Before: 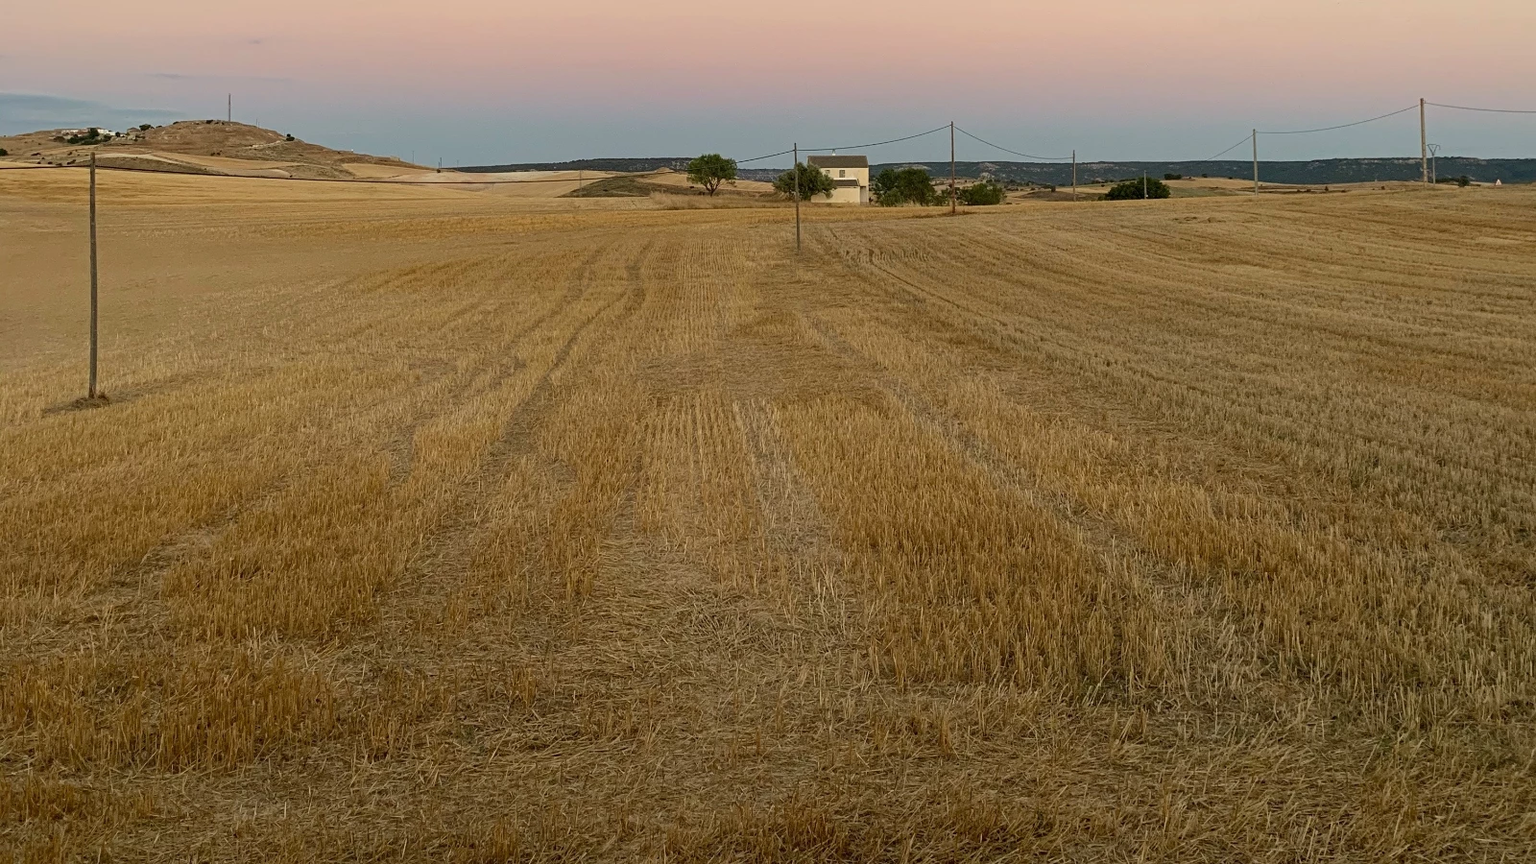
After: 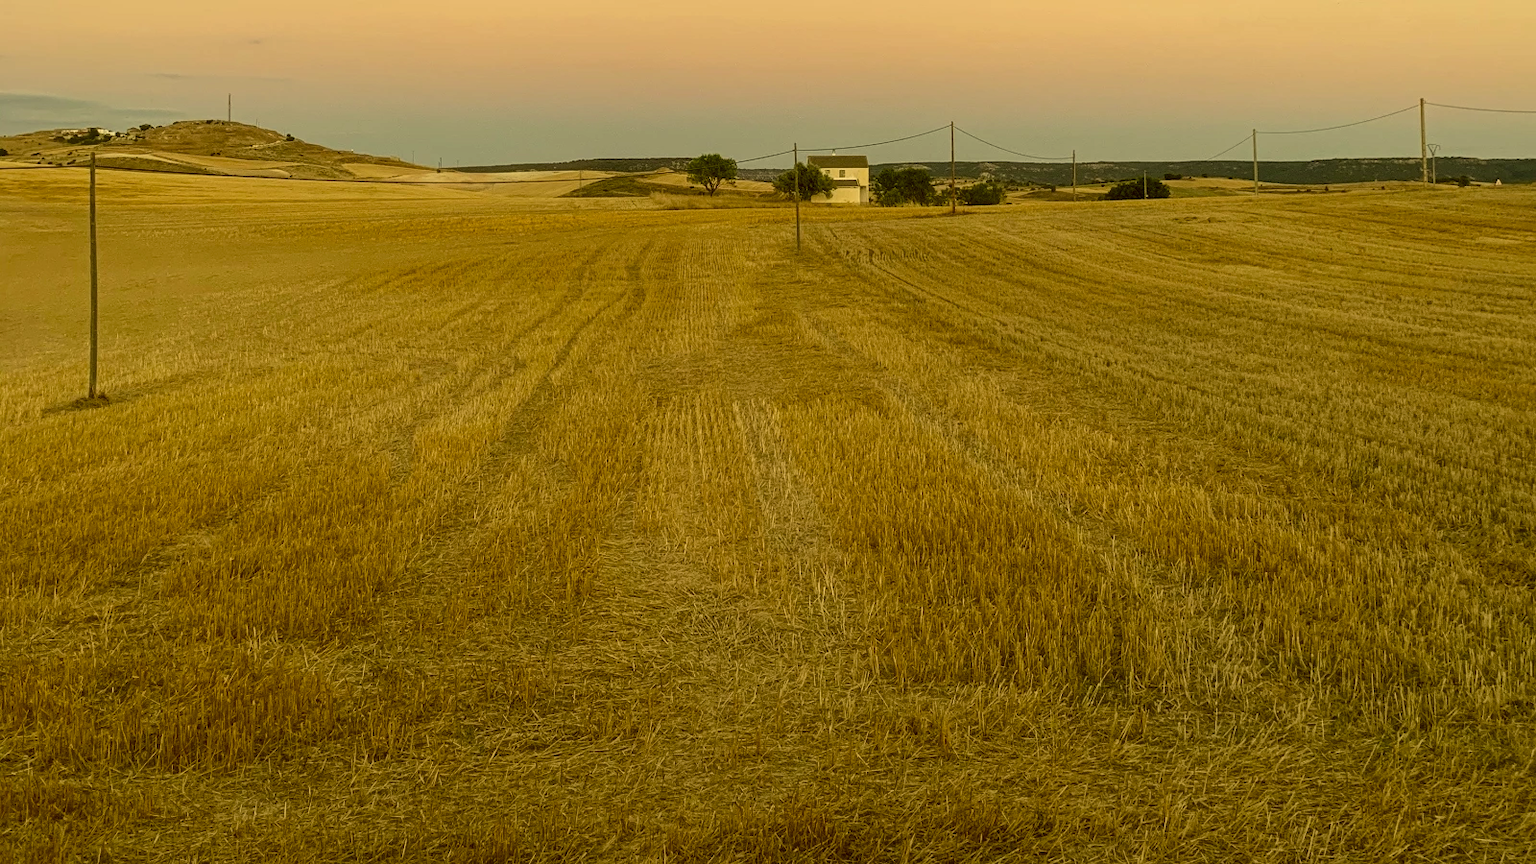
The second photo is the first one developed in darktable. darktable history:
color correction: highlights a* 0.162, highlights b* 29.53, shadows a* -0.162, shadows b* 21.09
haze removal: strength -0.09, distance 0.358, compatibility mode true, adaptive false
local contrast: on, module defaults
